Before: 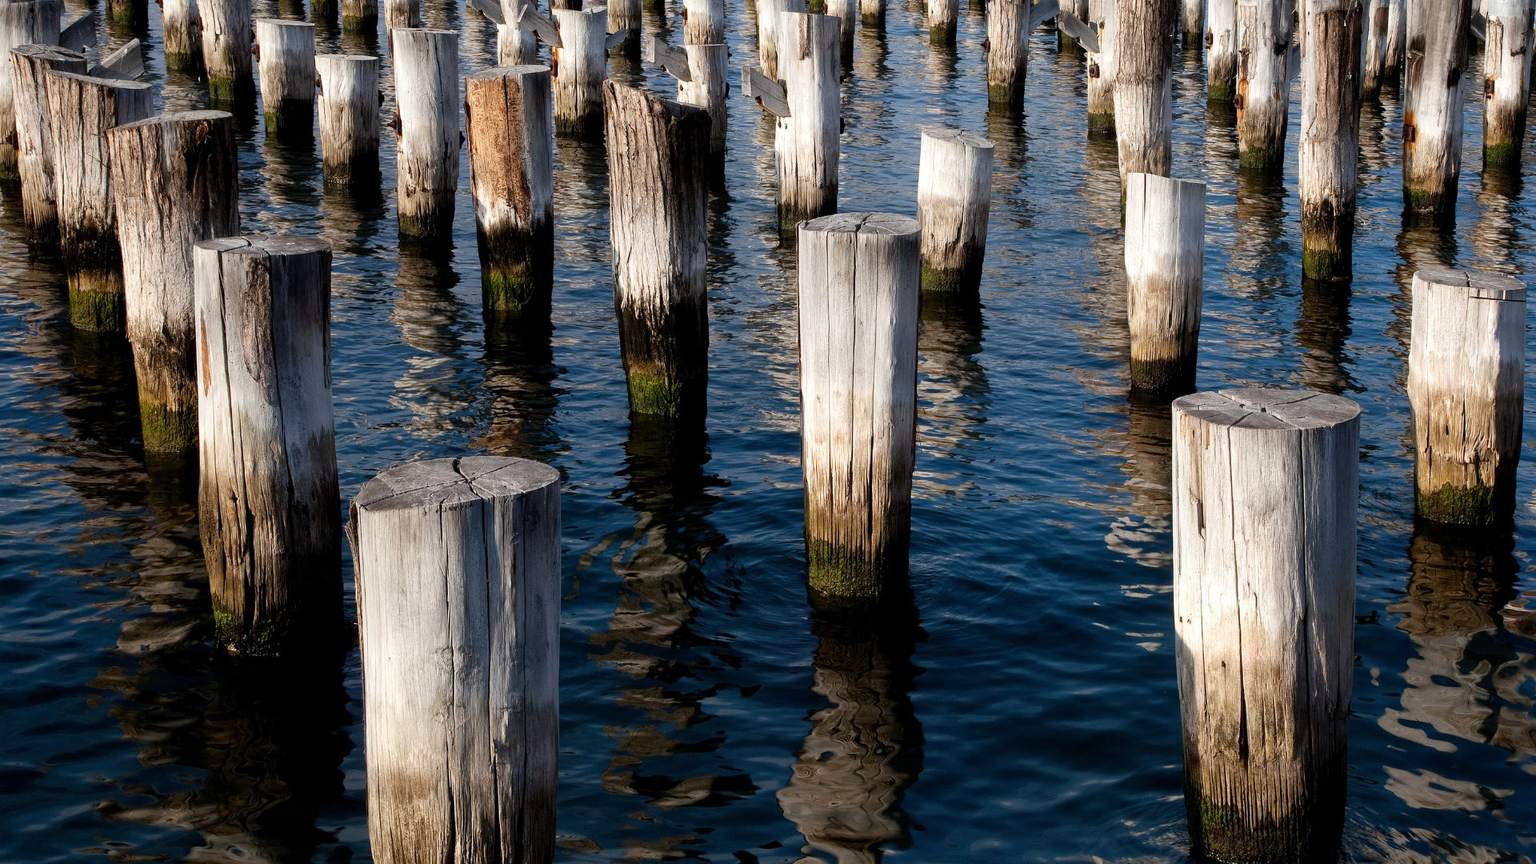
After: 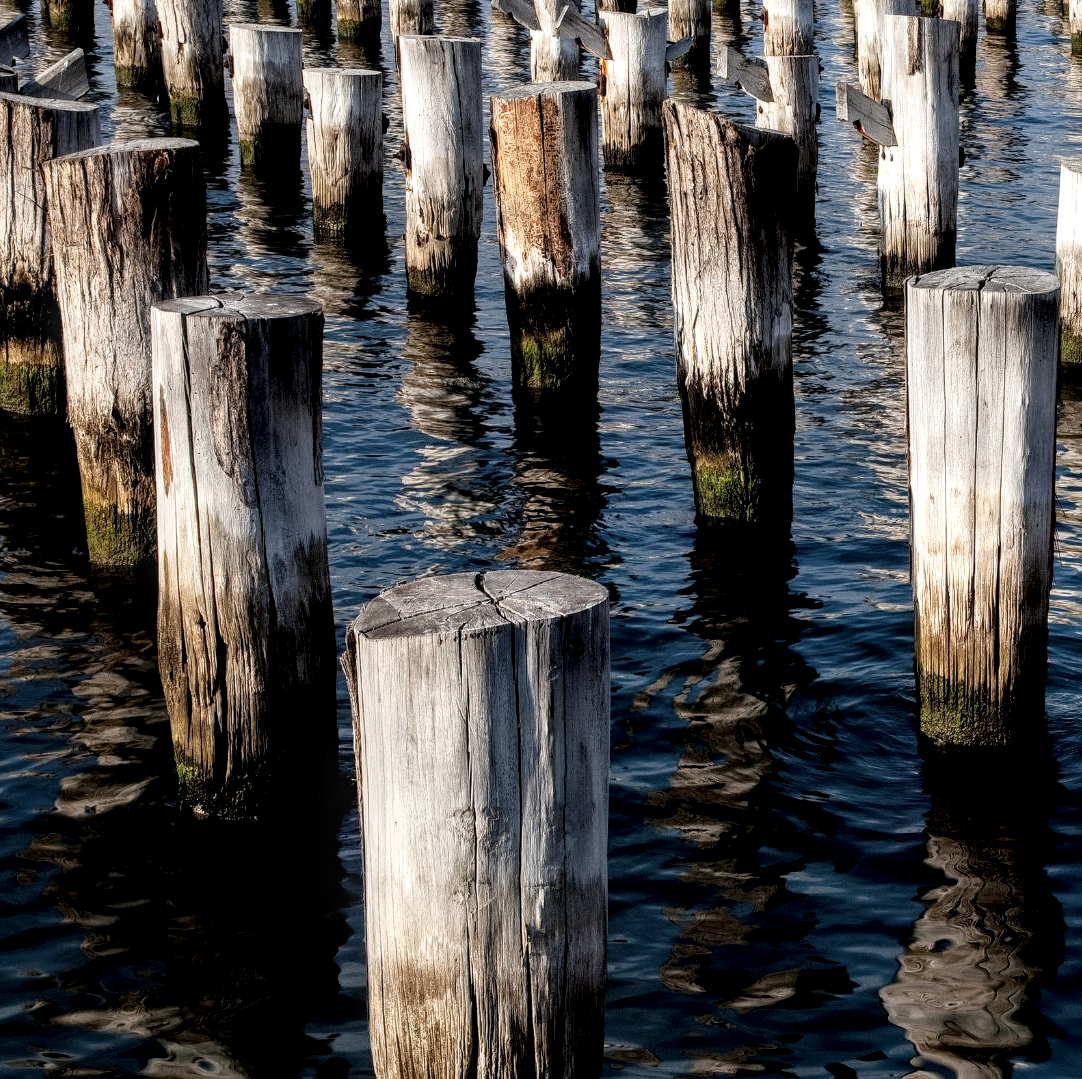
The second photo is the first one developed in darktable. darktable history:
filmic rgb: black relative exposure -9.46 EV, white relative exposure 3.02 EV, hardness 6.08
crop: left 4.755%, right 38.866%
contrast brightness saturation: saturation -0.06
local contrast: detail 161%
